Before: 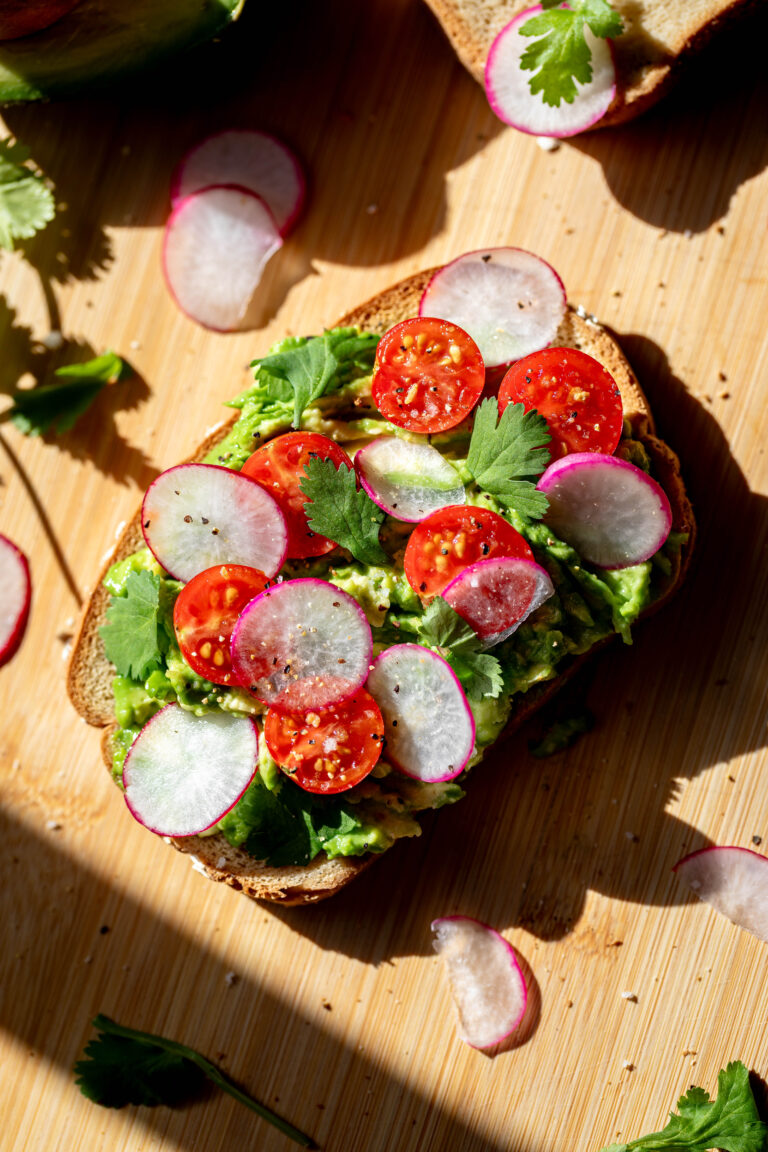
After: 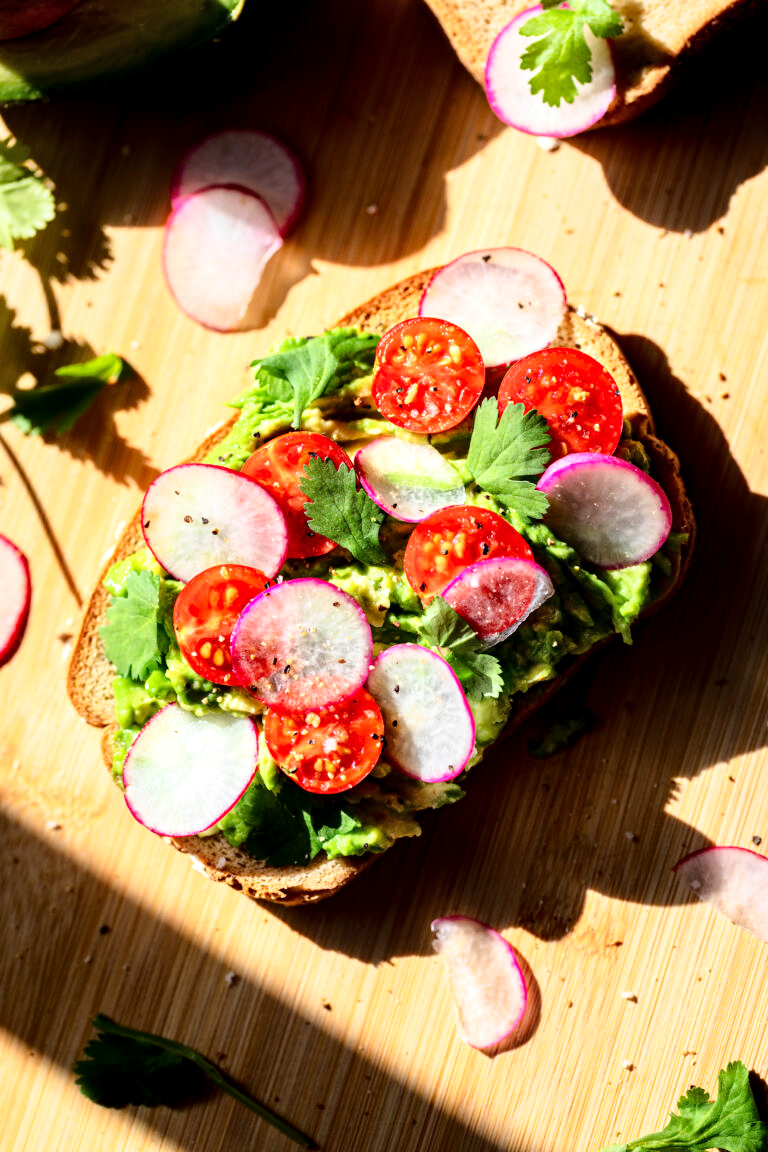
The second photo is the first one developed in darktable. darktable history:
base curve: curves: ch0 [(0, 0) (0.028, 0.03) (0.121, 0.232) (0.46, 0.748) (0.859, 0.968) (1, 1)]
local contrast: mode bilateral grid, contrast 20, coarseness 49, detail 120%, midtone range 0.2
